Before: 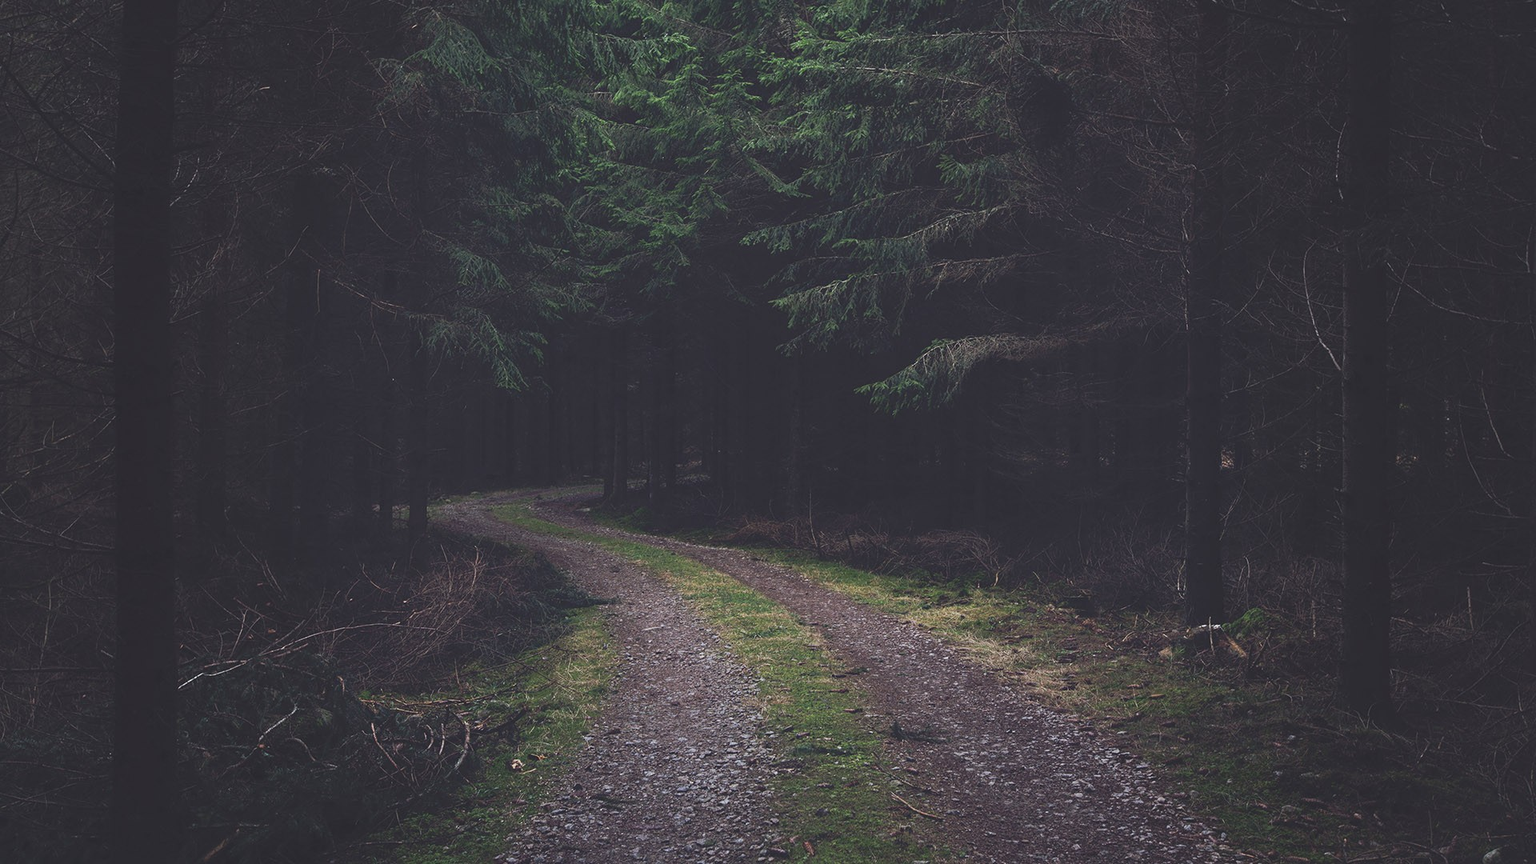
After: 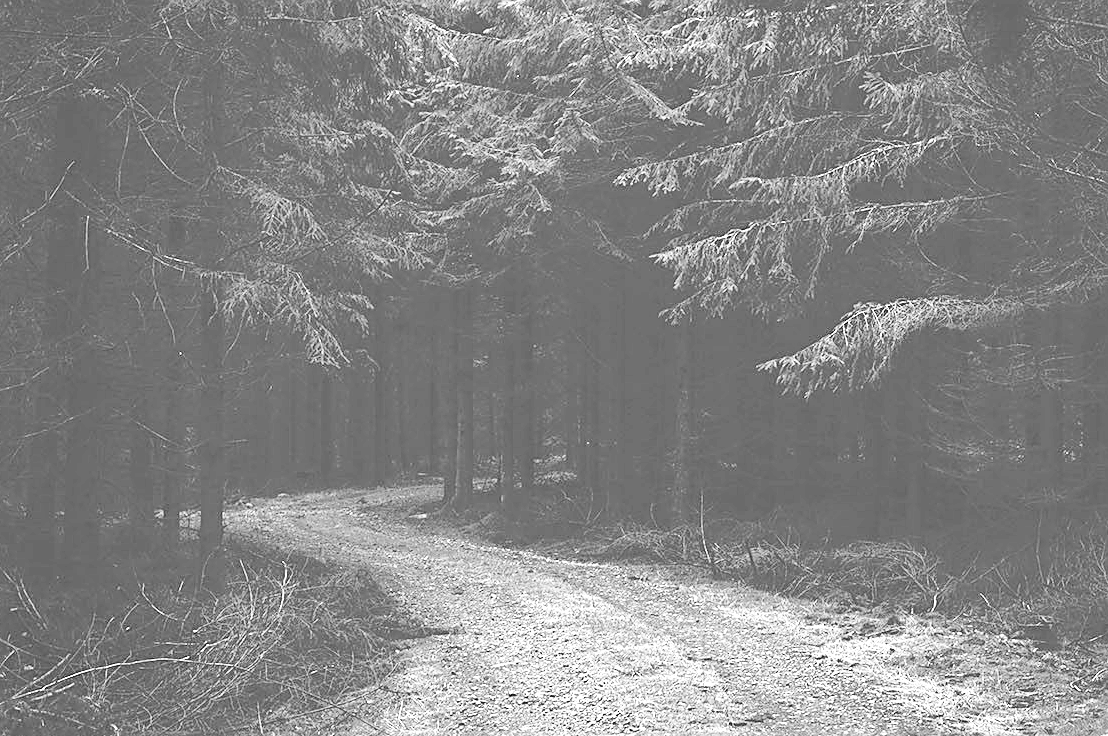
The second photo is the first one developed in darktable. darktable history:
crop: left 16.202%, top 11.208%, right 26.045%, bottom 20.557%
monochrome: a 0, b 0, size 0.5, highlights 0.57
exposure: black level correction 0, exposure 1.975 EV, compensate exposure bias true, compensate highlight preservation false
sharpen: on, module defaults
base curve: curves: ch0 [(0, 0) (0.032, 0.025) (0.121, 0.166) (0.206, 0.329) (0.605, 0.79) (1, 1)], preserve colors none
